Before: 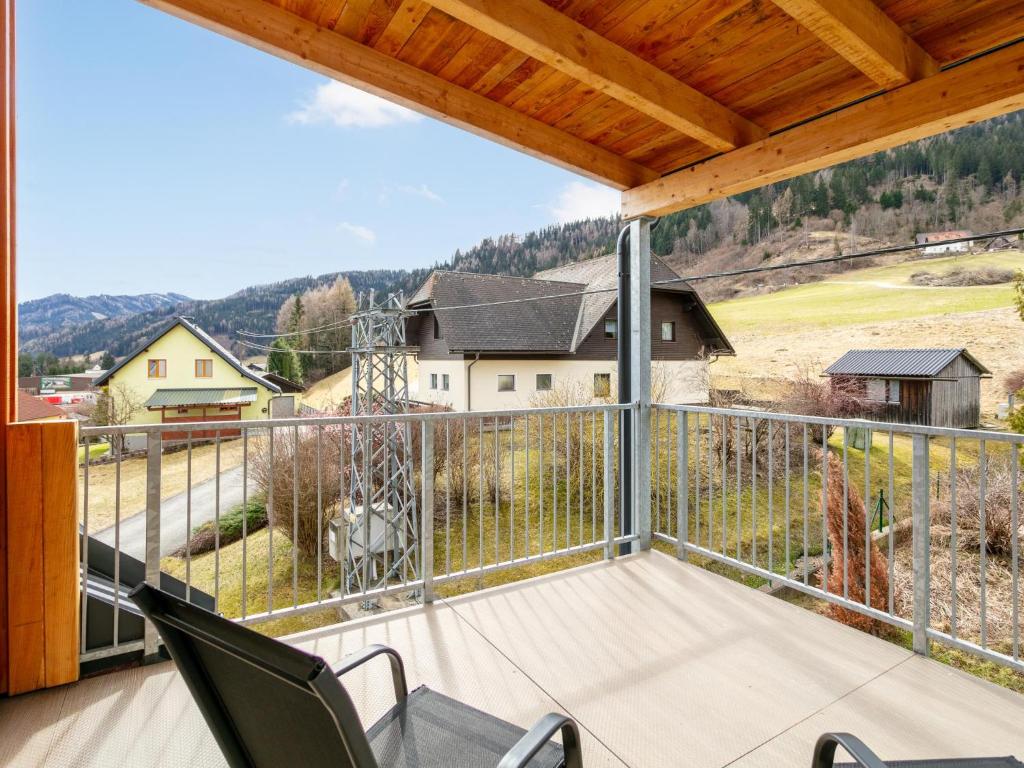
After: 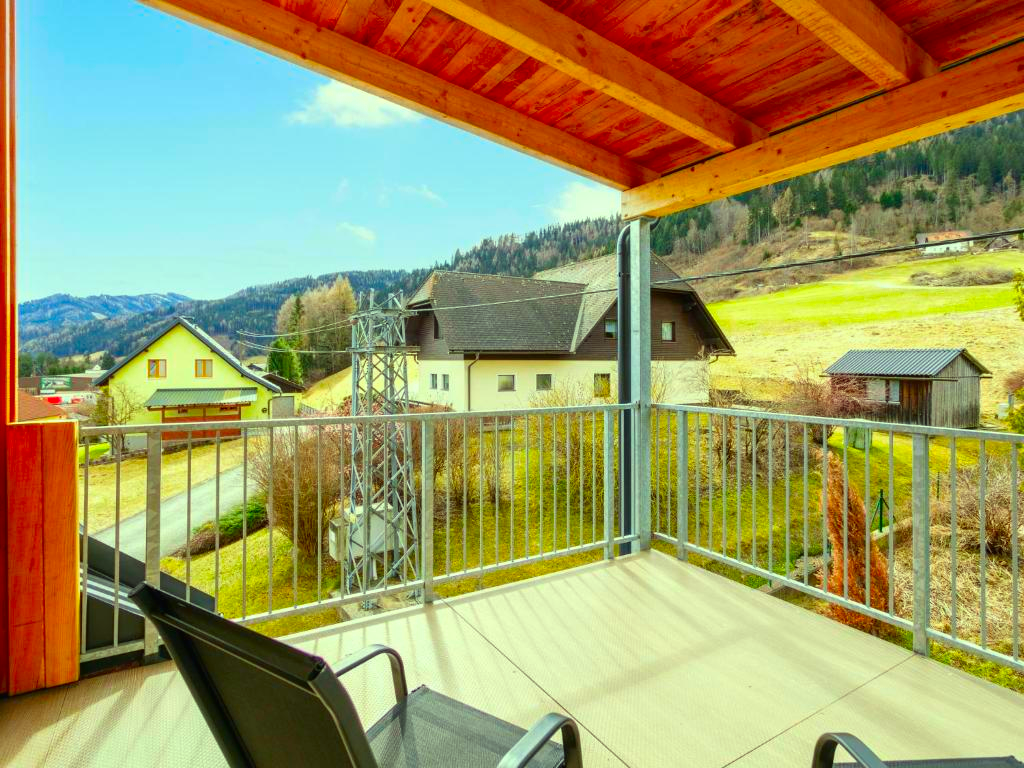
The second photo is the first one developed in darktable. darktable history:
exposure: black level correction -0.001, exposure 0.079 EV, compensate highlight preservation false
color correction: highlights a* -10.77, highlights b* 9.93, saturation 1.71
